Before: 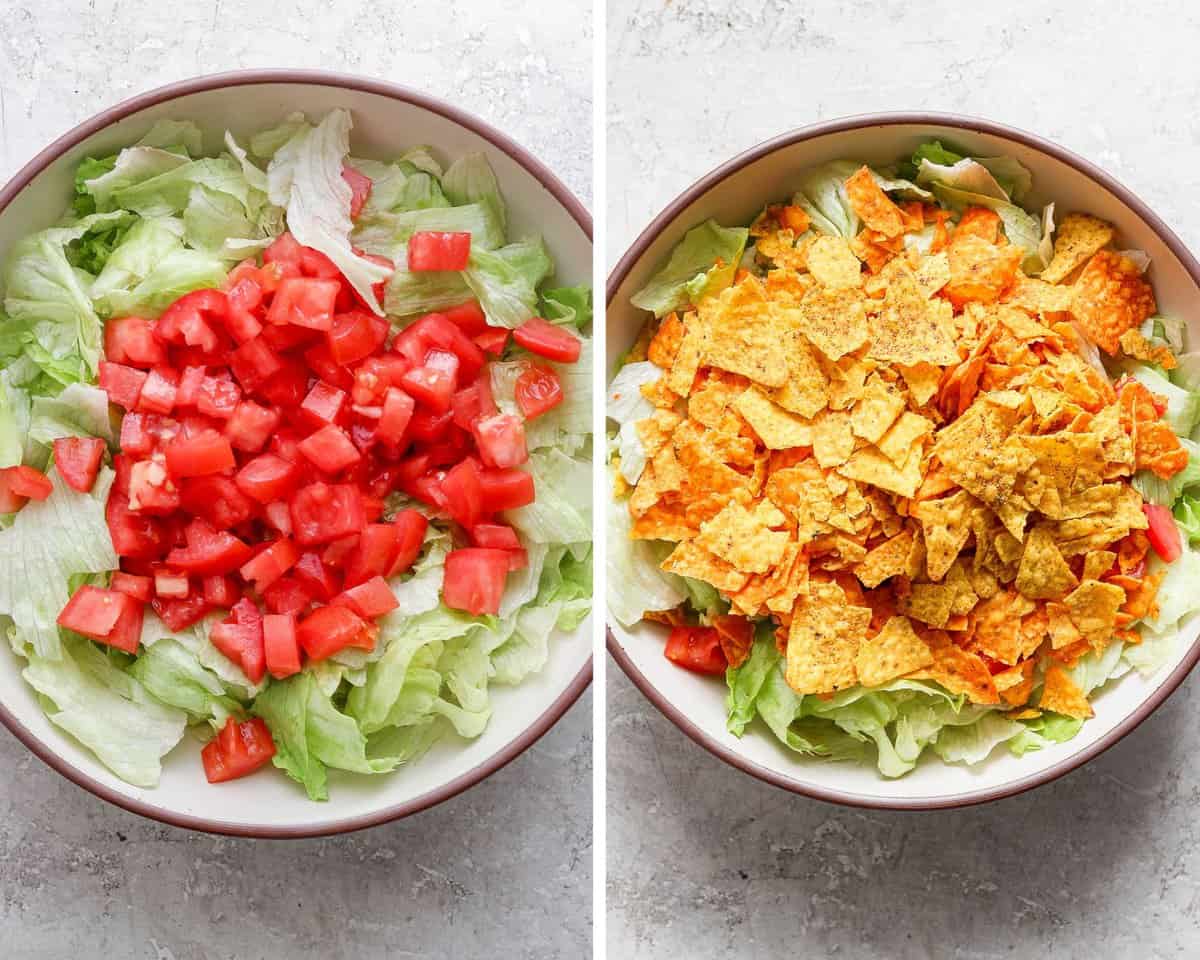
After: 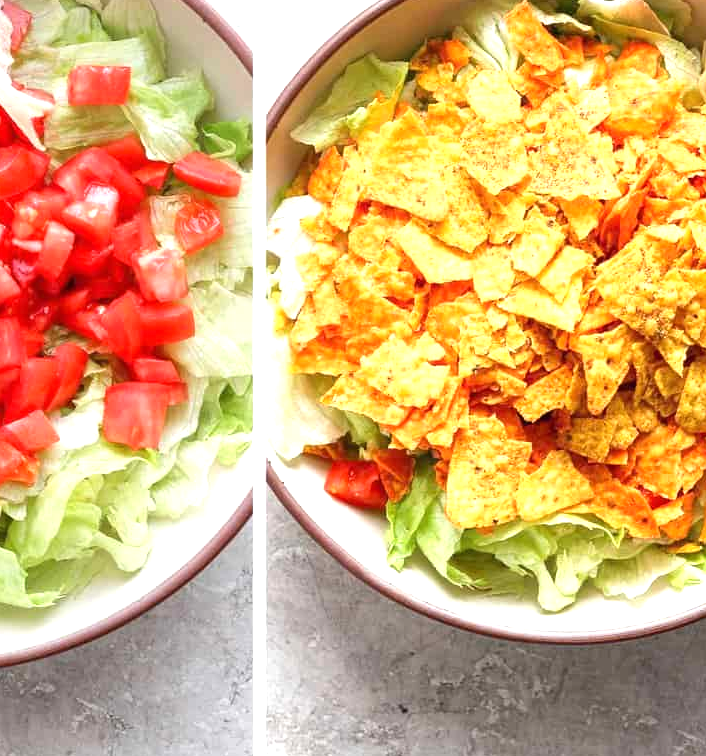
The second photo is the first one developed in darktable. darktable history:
crop and rotate: left 28.391%, top 17.335%, right 12.767%, bottom 3.902%
exposure: black level correction 0, exposure 0.698 EV, compensate highlight preservation false
